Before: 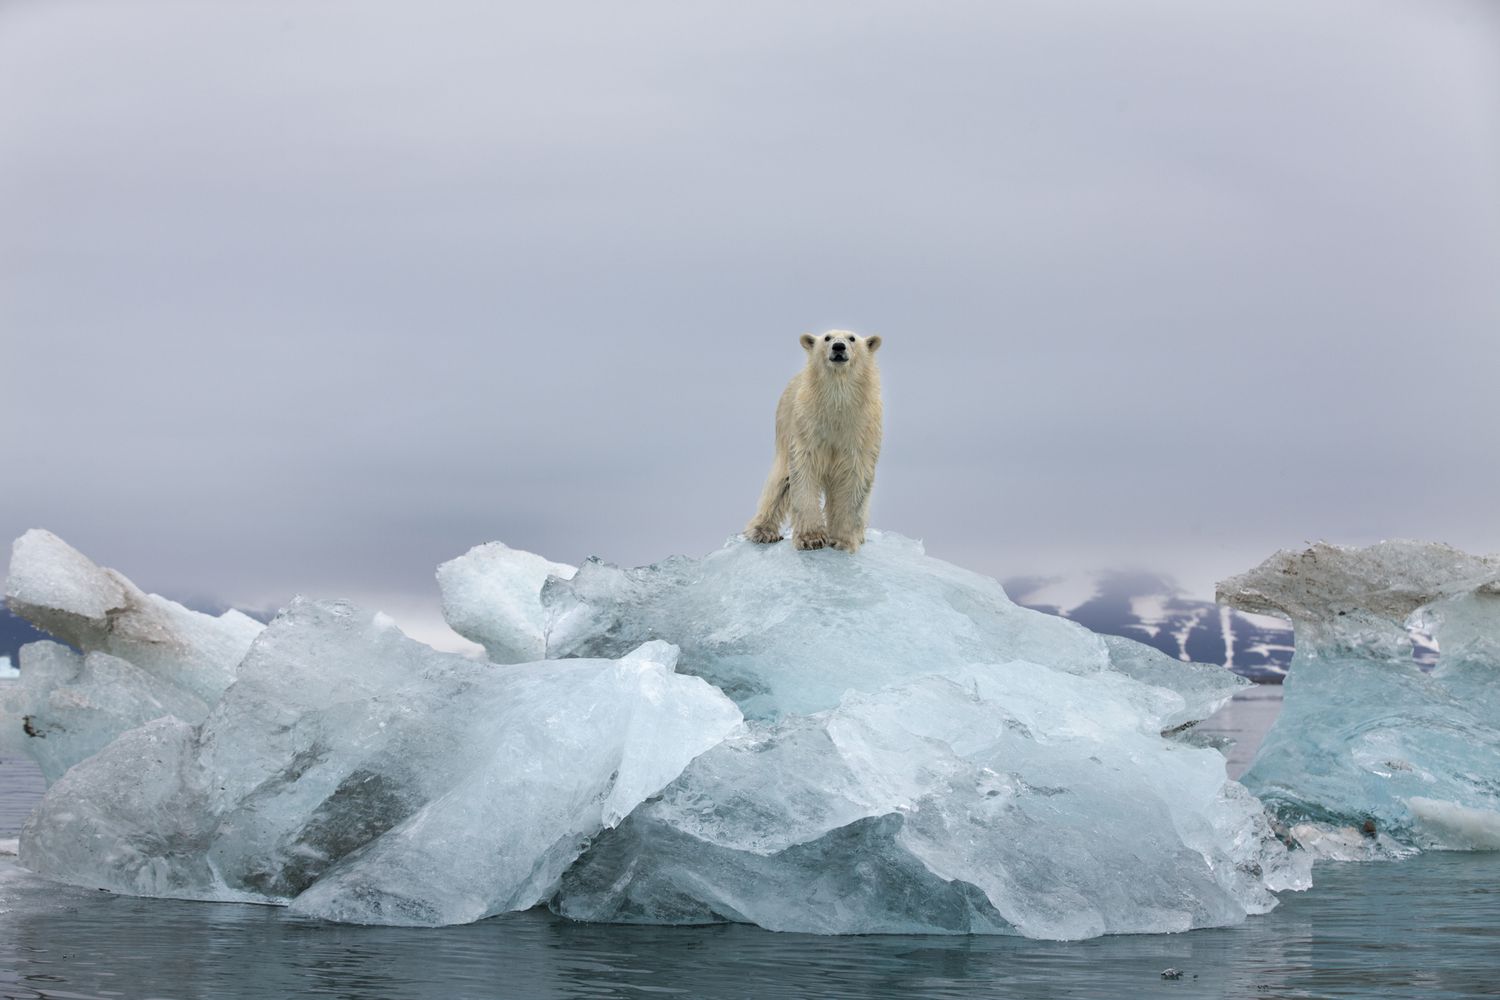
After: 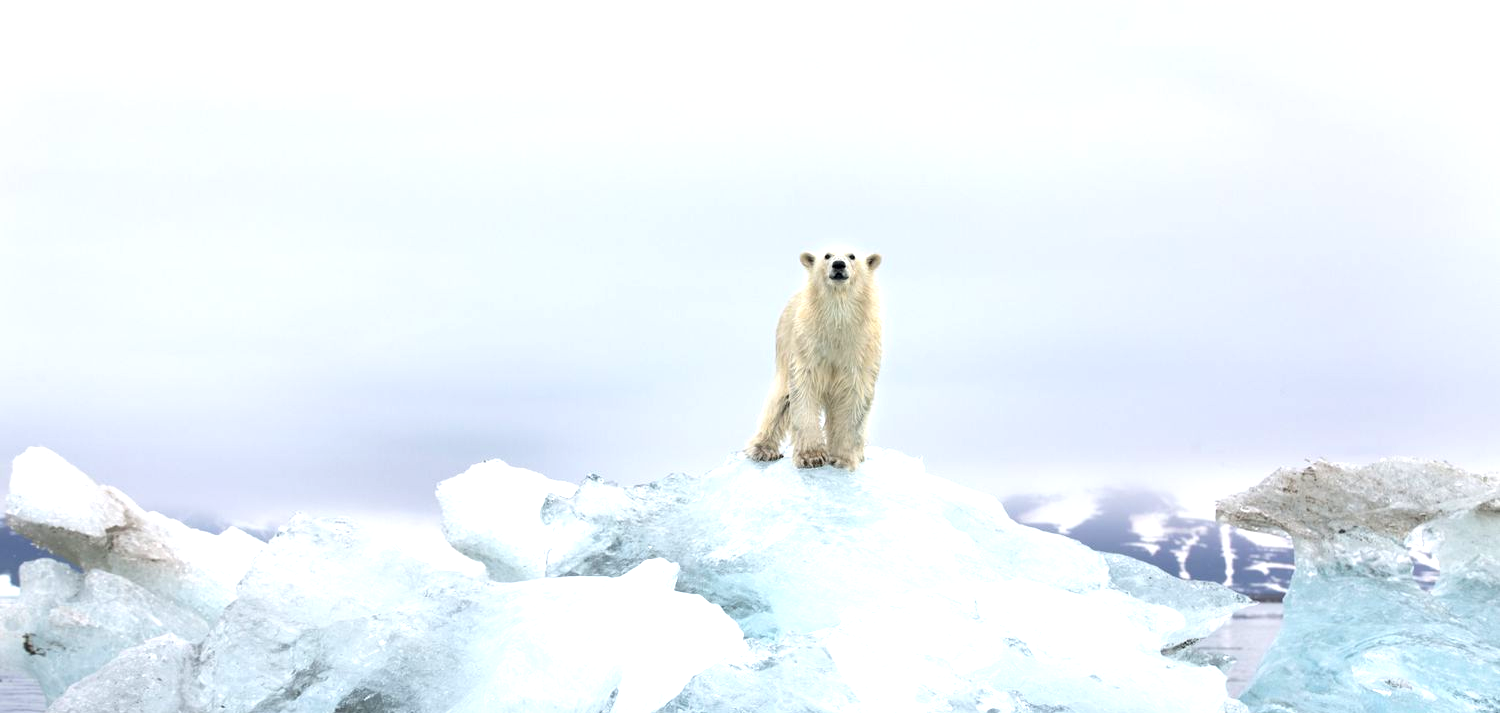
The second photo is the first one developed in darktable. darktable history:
crop and rotate: top 8.219%, bottom 20.421%
exposure: black level correction 0.001, exposure 0.966 EV, compensate highlight preservation false
